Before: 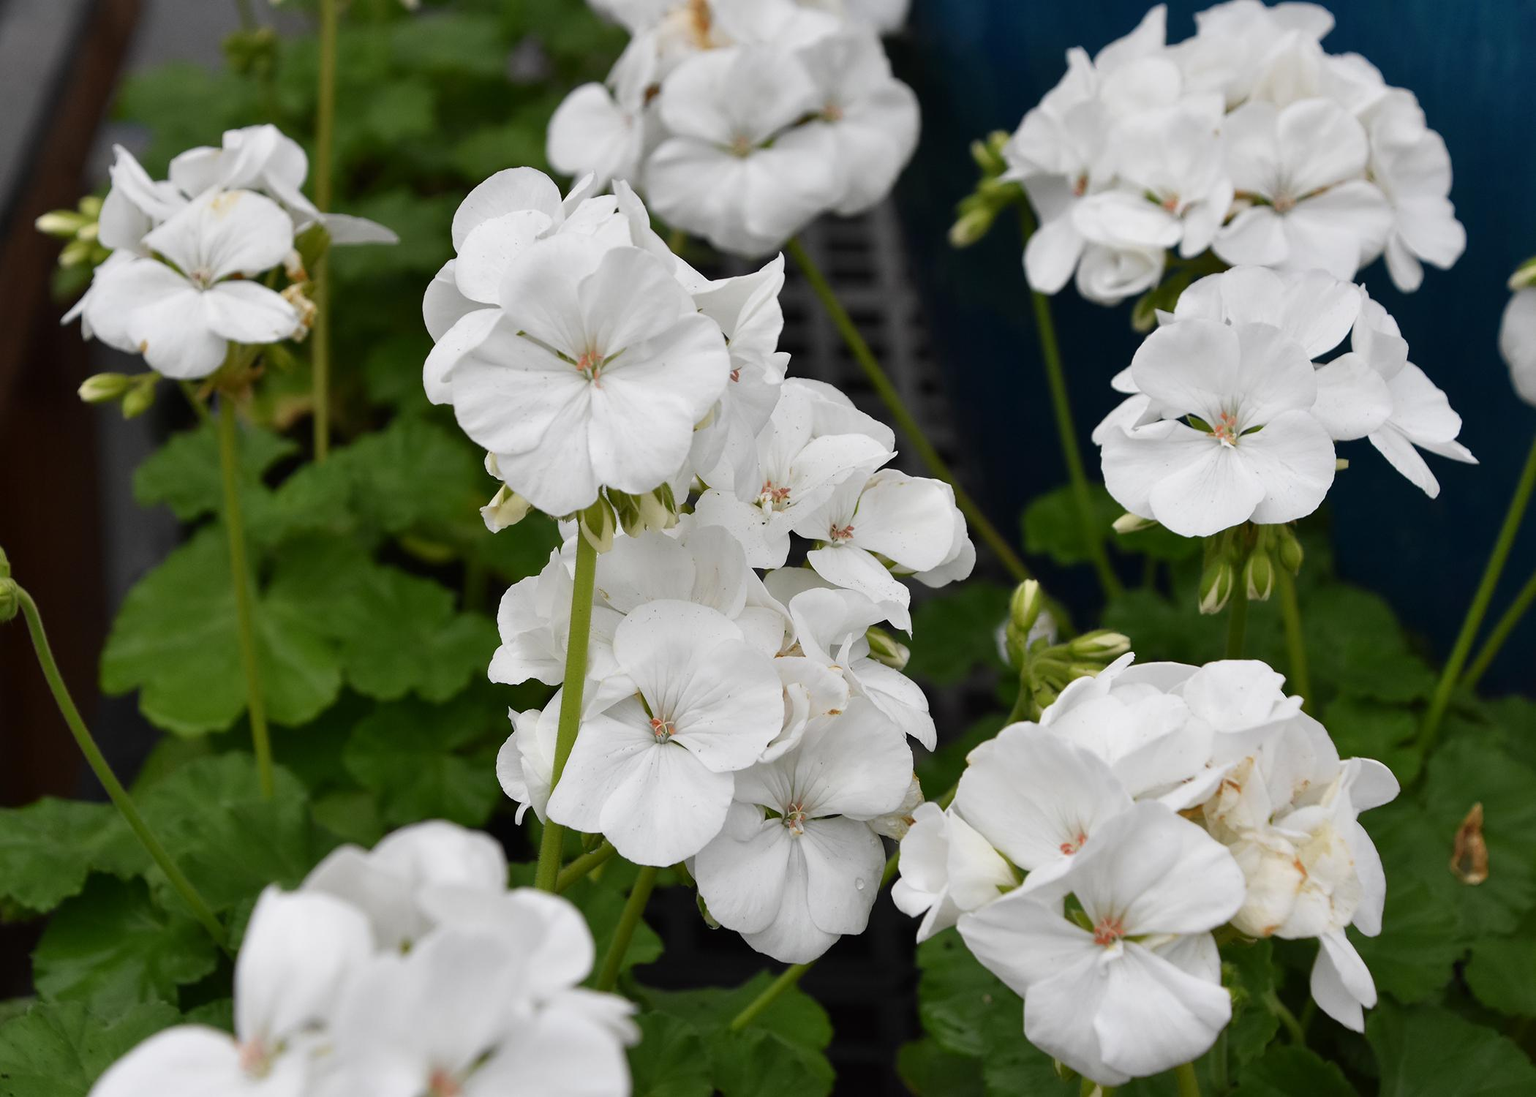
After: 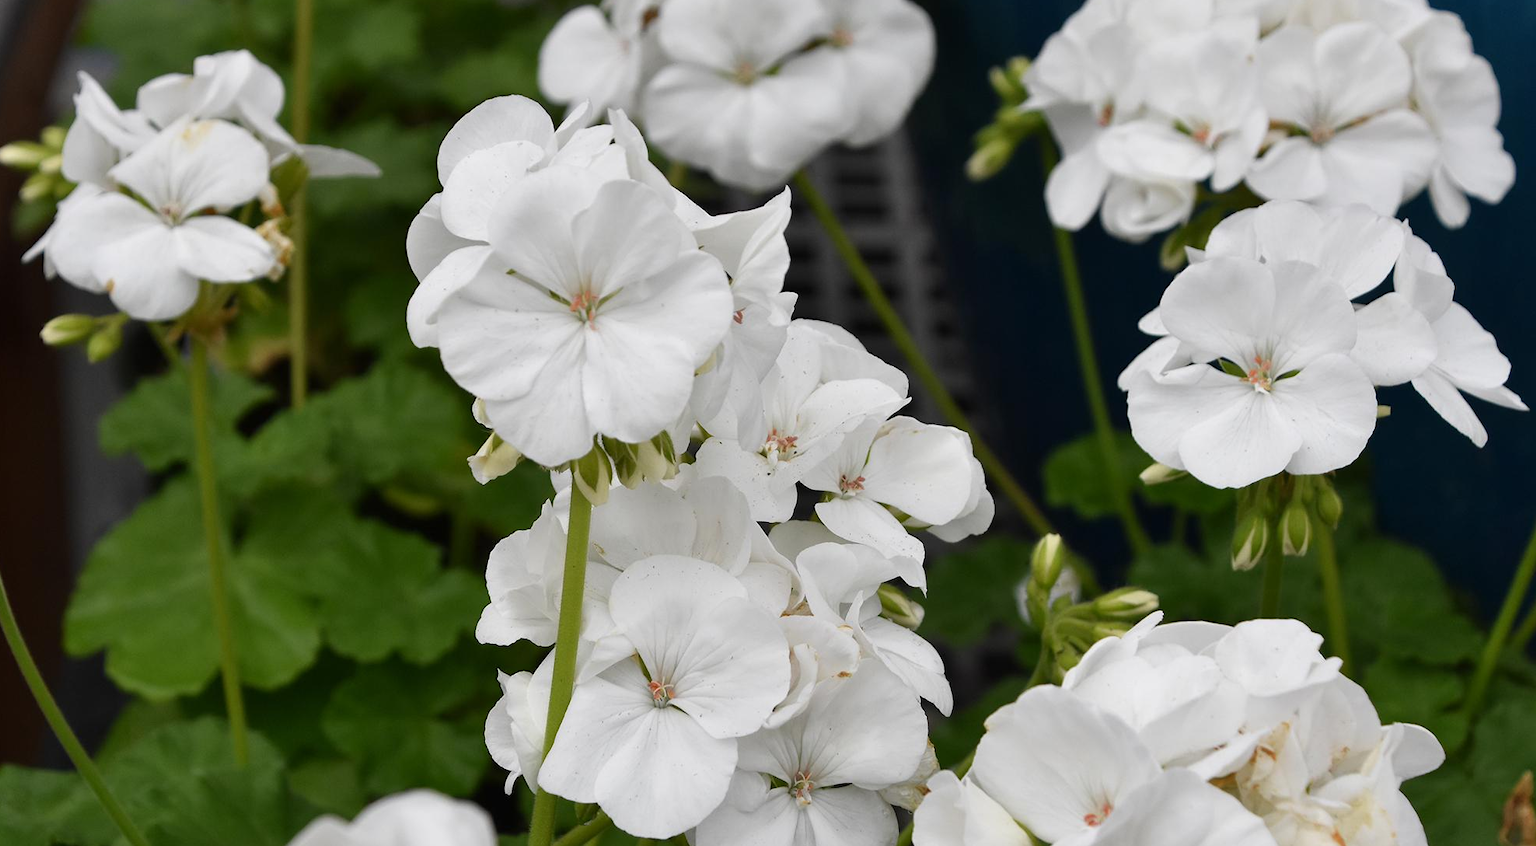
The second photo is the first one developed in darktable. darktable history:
crop: left 2.64%, top 7.093%, right 3.222%, bottom 20.306%
